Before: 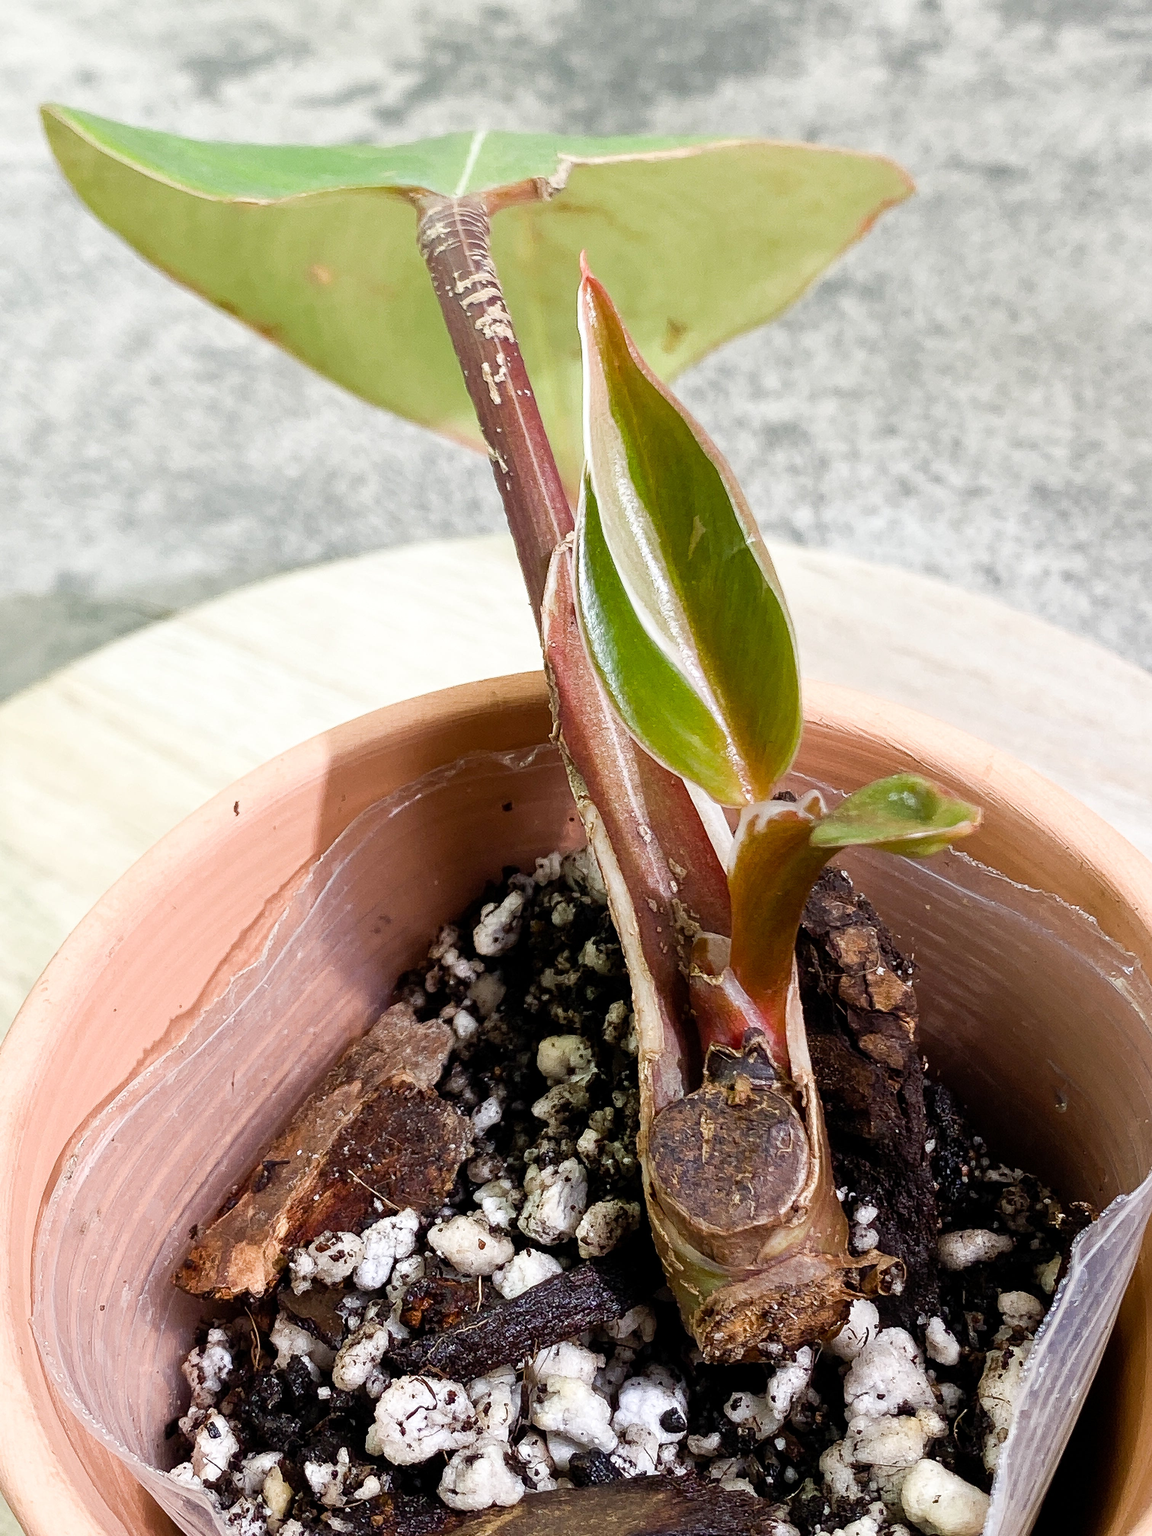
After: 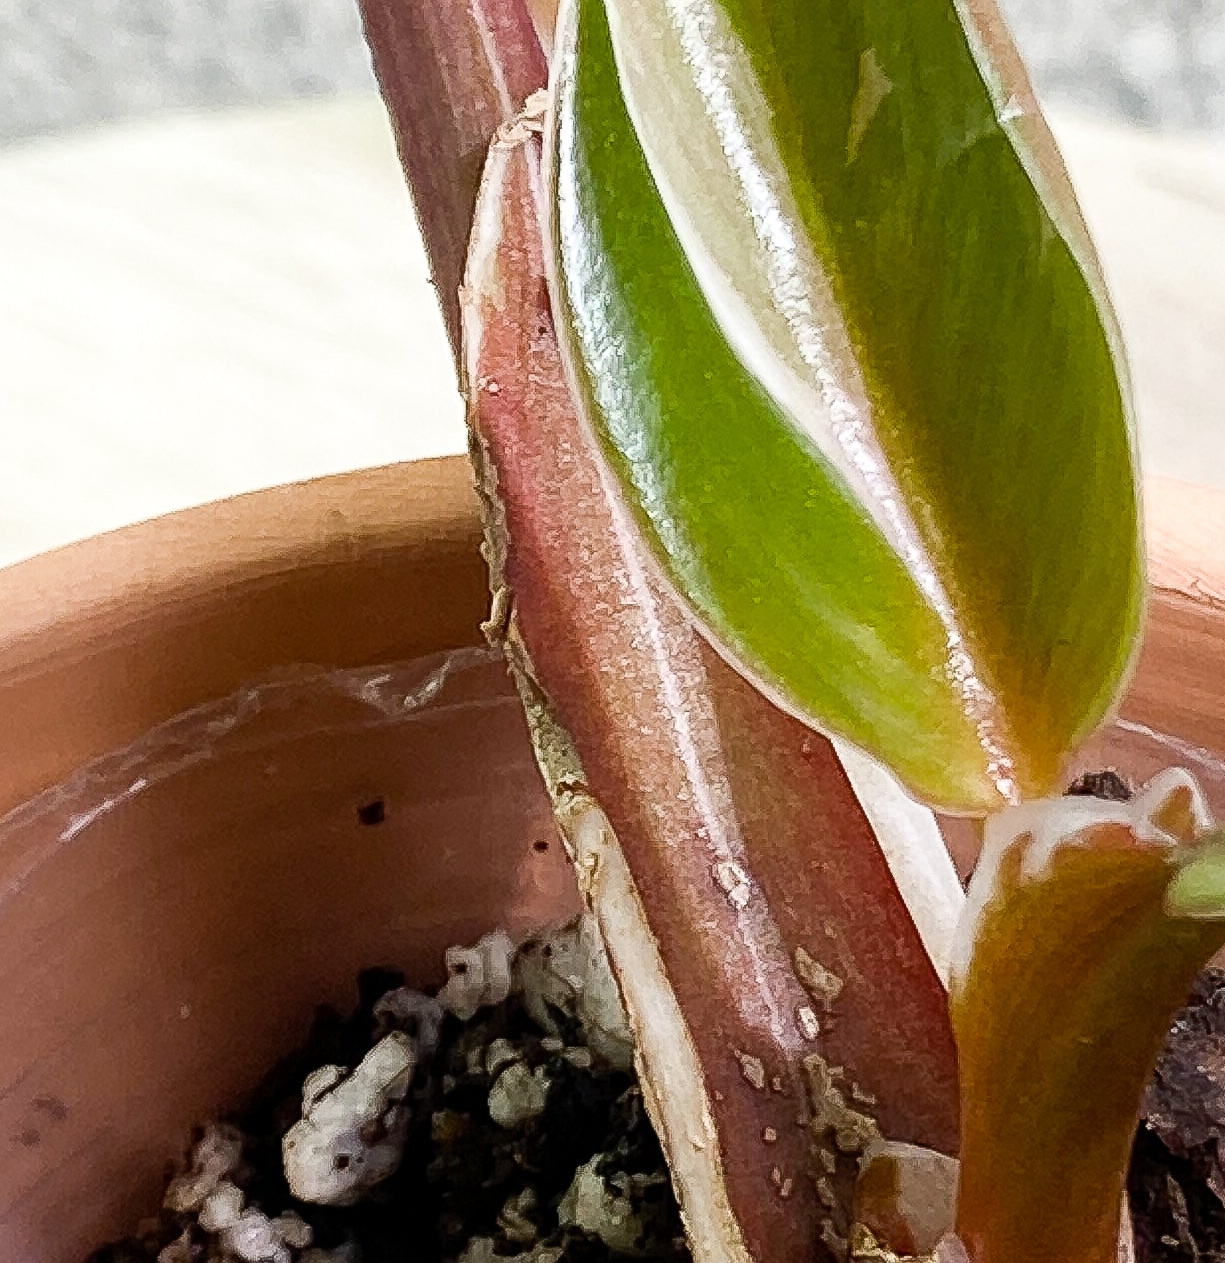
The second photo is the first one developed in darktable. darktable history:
crop: left 31.776%, top 32.371%, right 27.703%, bottom 36.301%
